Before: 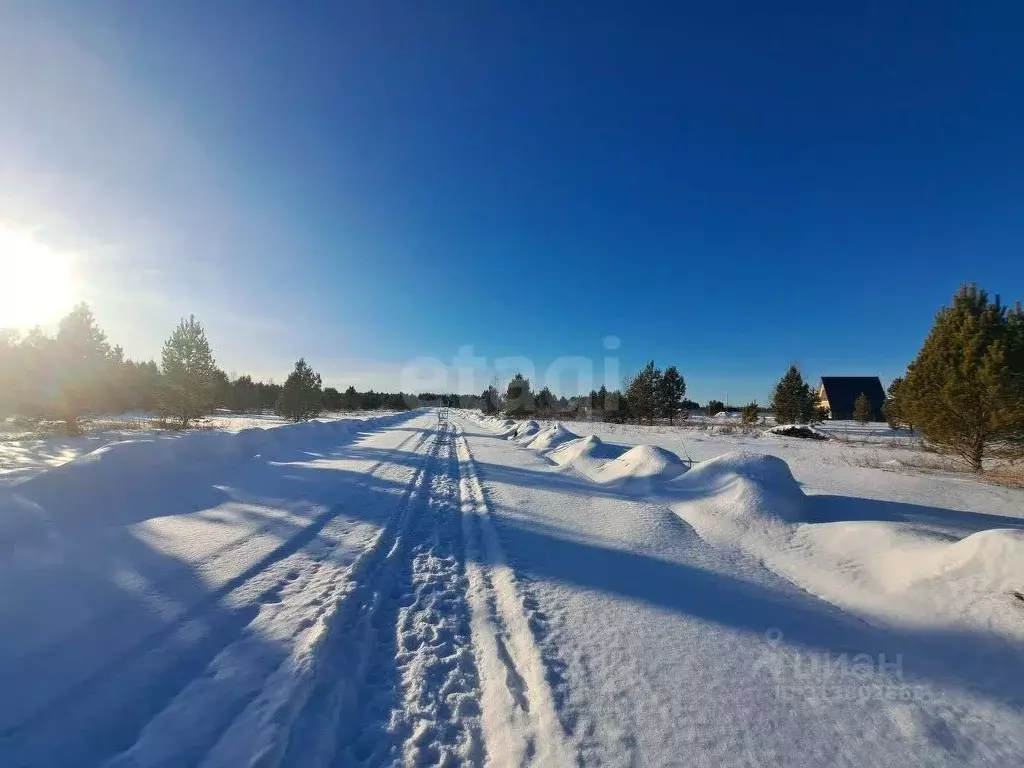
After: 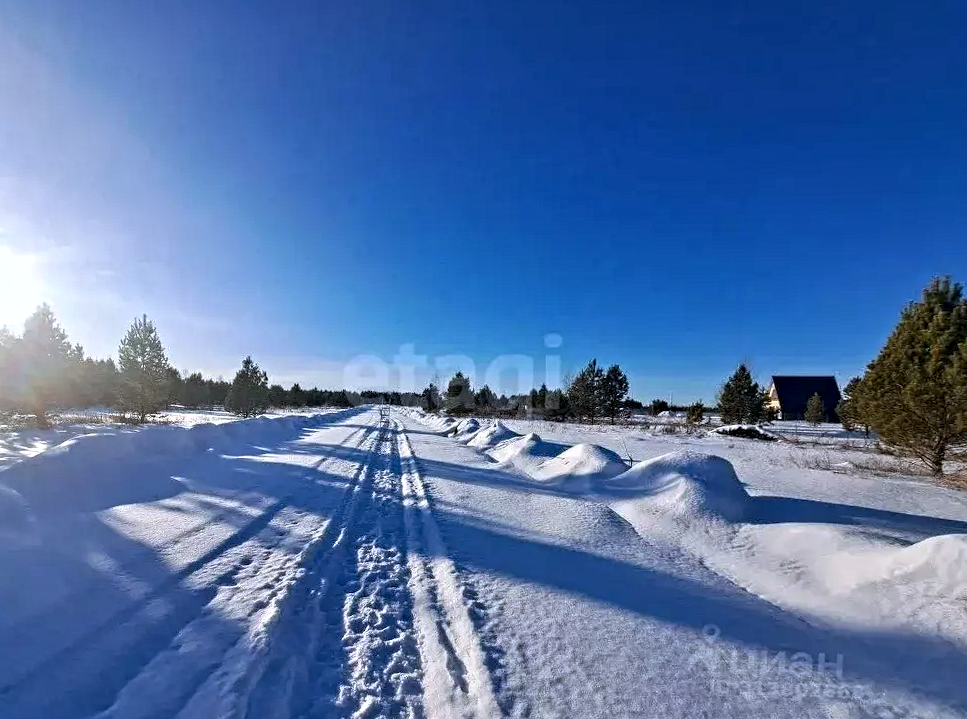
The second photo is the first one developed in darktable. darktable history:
contrast equalizer: octaves 7, y [[0.506, 0.531, 0.562, 0.606, 0.638, 0.669], [0.5 ×6], [0.5 ×6], [0 ×6], [0 ×6]]
white balance: red 0.967, blue 1.119, emerald 0.756
rotate and perspective: rotation 0.062°, lens shift (vertical) 0.115, lens shift (horizontal) -0.133, crop left 0.047, crop right 0.94, crop top 0.061, crop bottom 0.94
